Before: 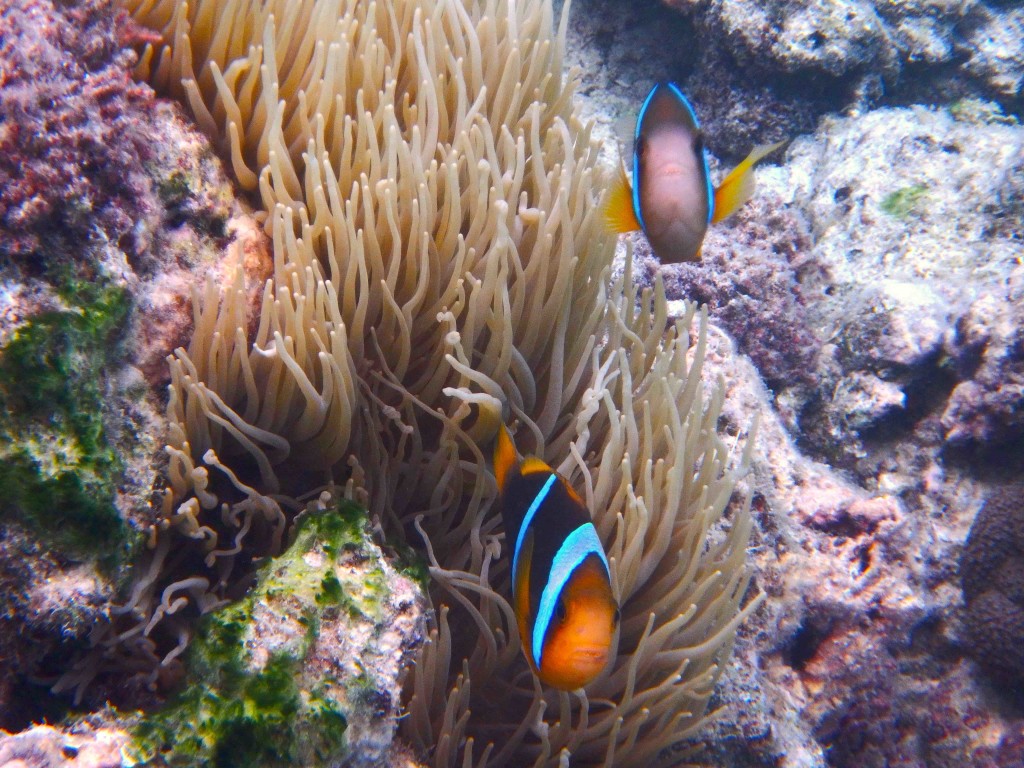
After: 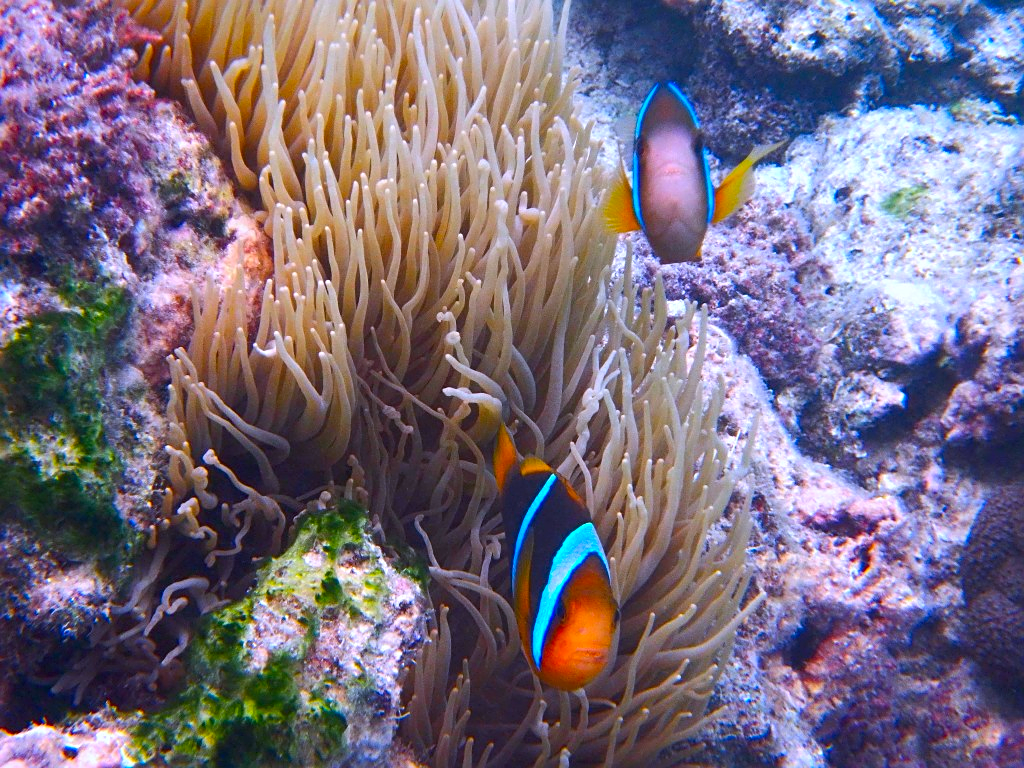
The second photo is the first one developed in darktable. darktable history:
color correction: saturation 1.34
white balance: red 0.967, blue 1.119, emerald 0.756
sharpen: on, module defaults
